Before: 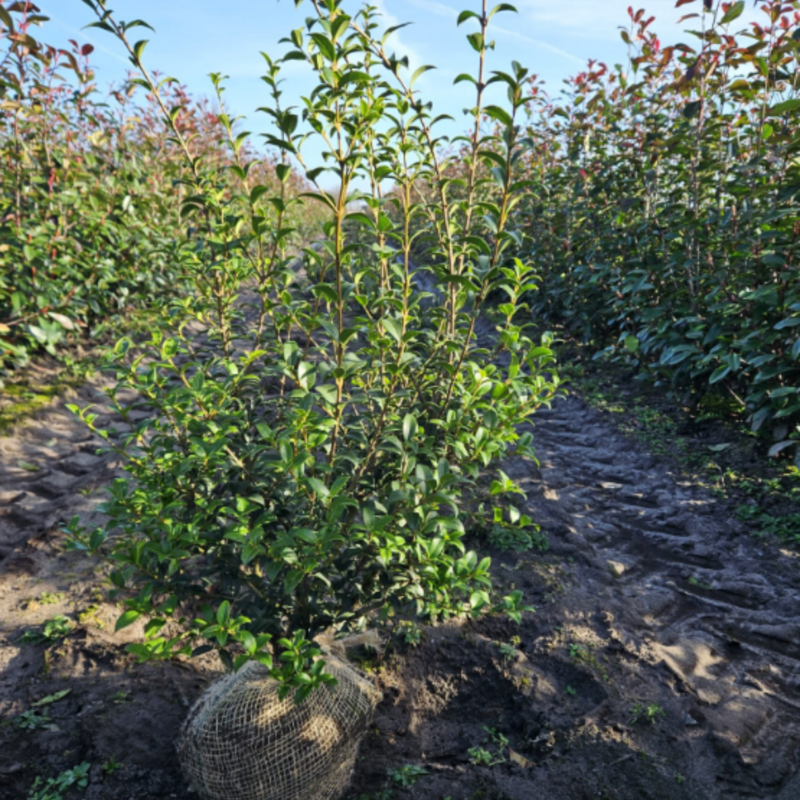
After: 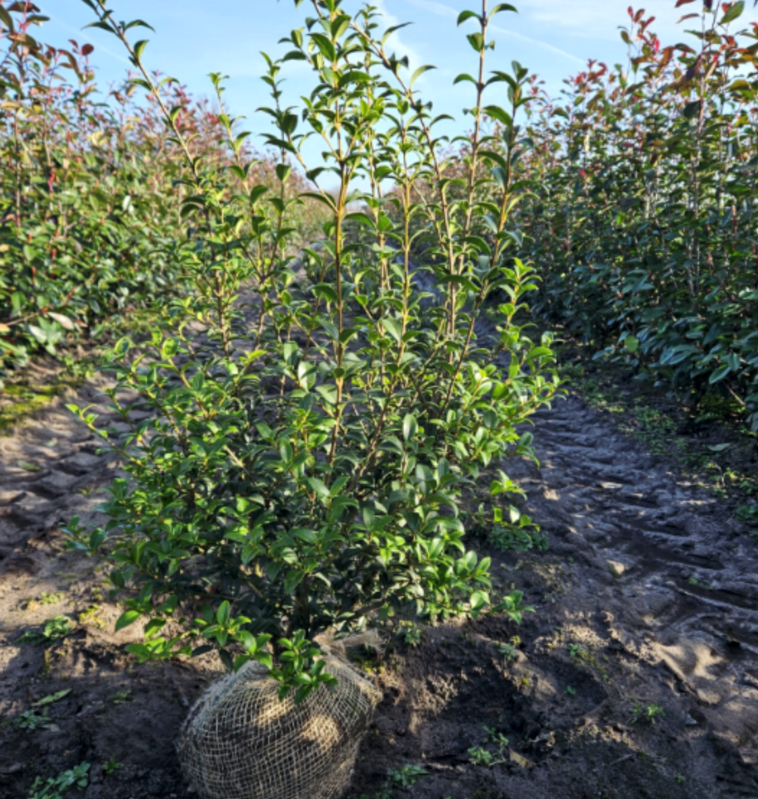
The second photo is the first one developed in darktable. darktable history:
crop and rotate: left 0%, right 5.163%
local contrast: highlights 102%, shadows 101%, detail 119%, midtone range 0.2
